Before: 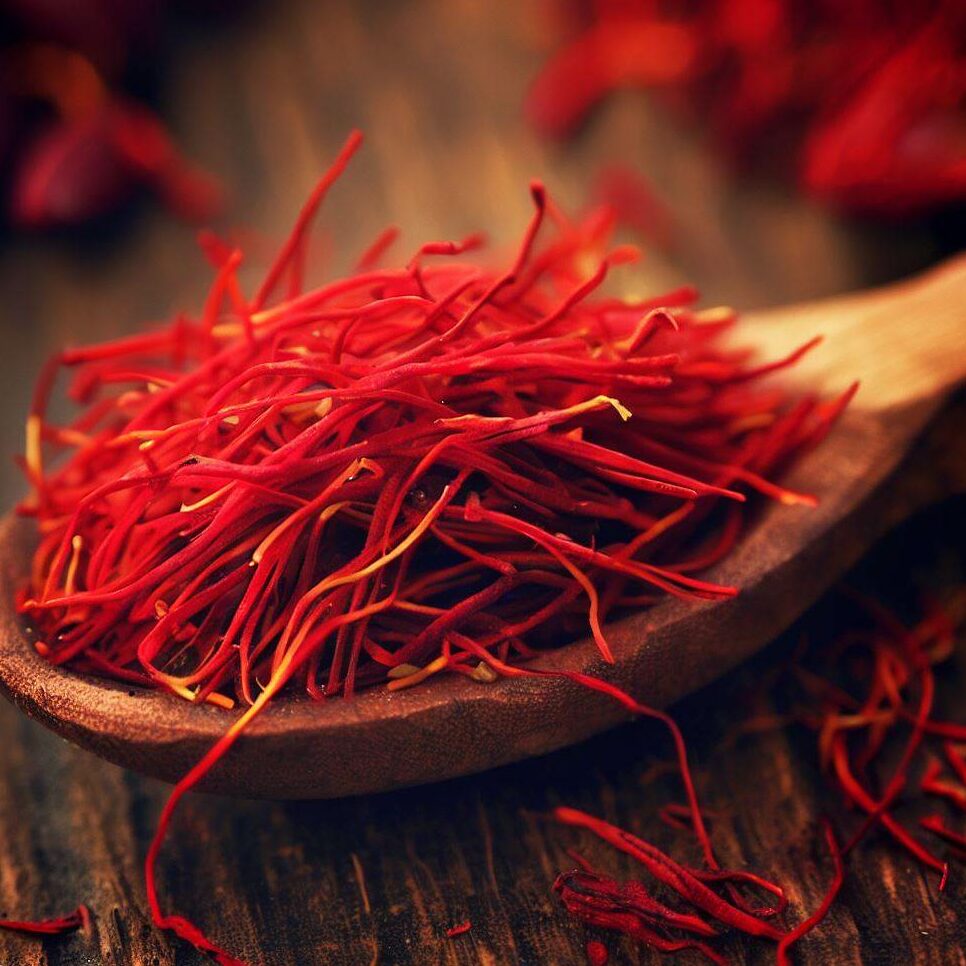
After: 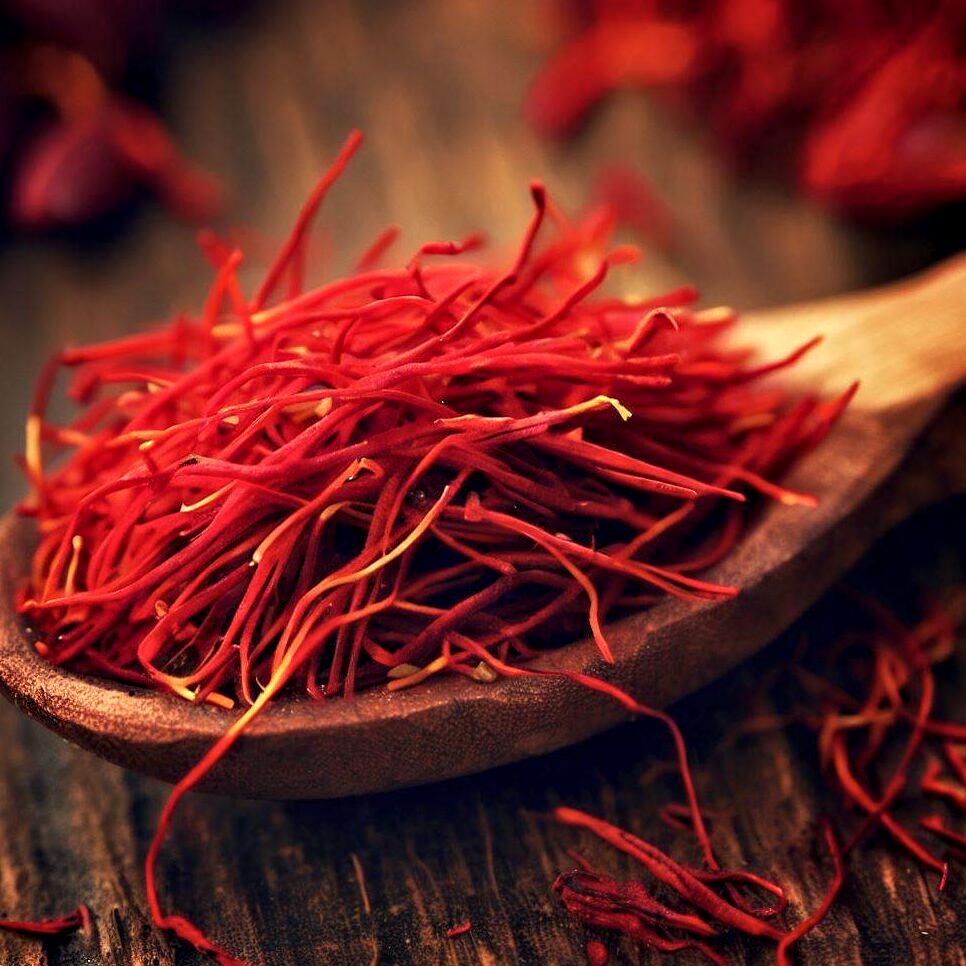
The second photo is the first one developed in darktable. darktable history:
contrast equalizer: octaves 7, y [[0.531, 0.548, 0.559, 0.557, 0.544, 0.527], [0.5 ×6], [0.5 ×6], [0 ×6], [0 ×6]]
